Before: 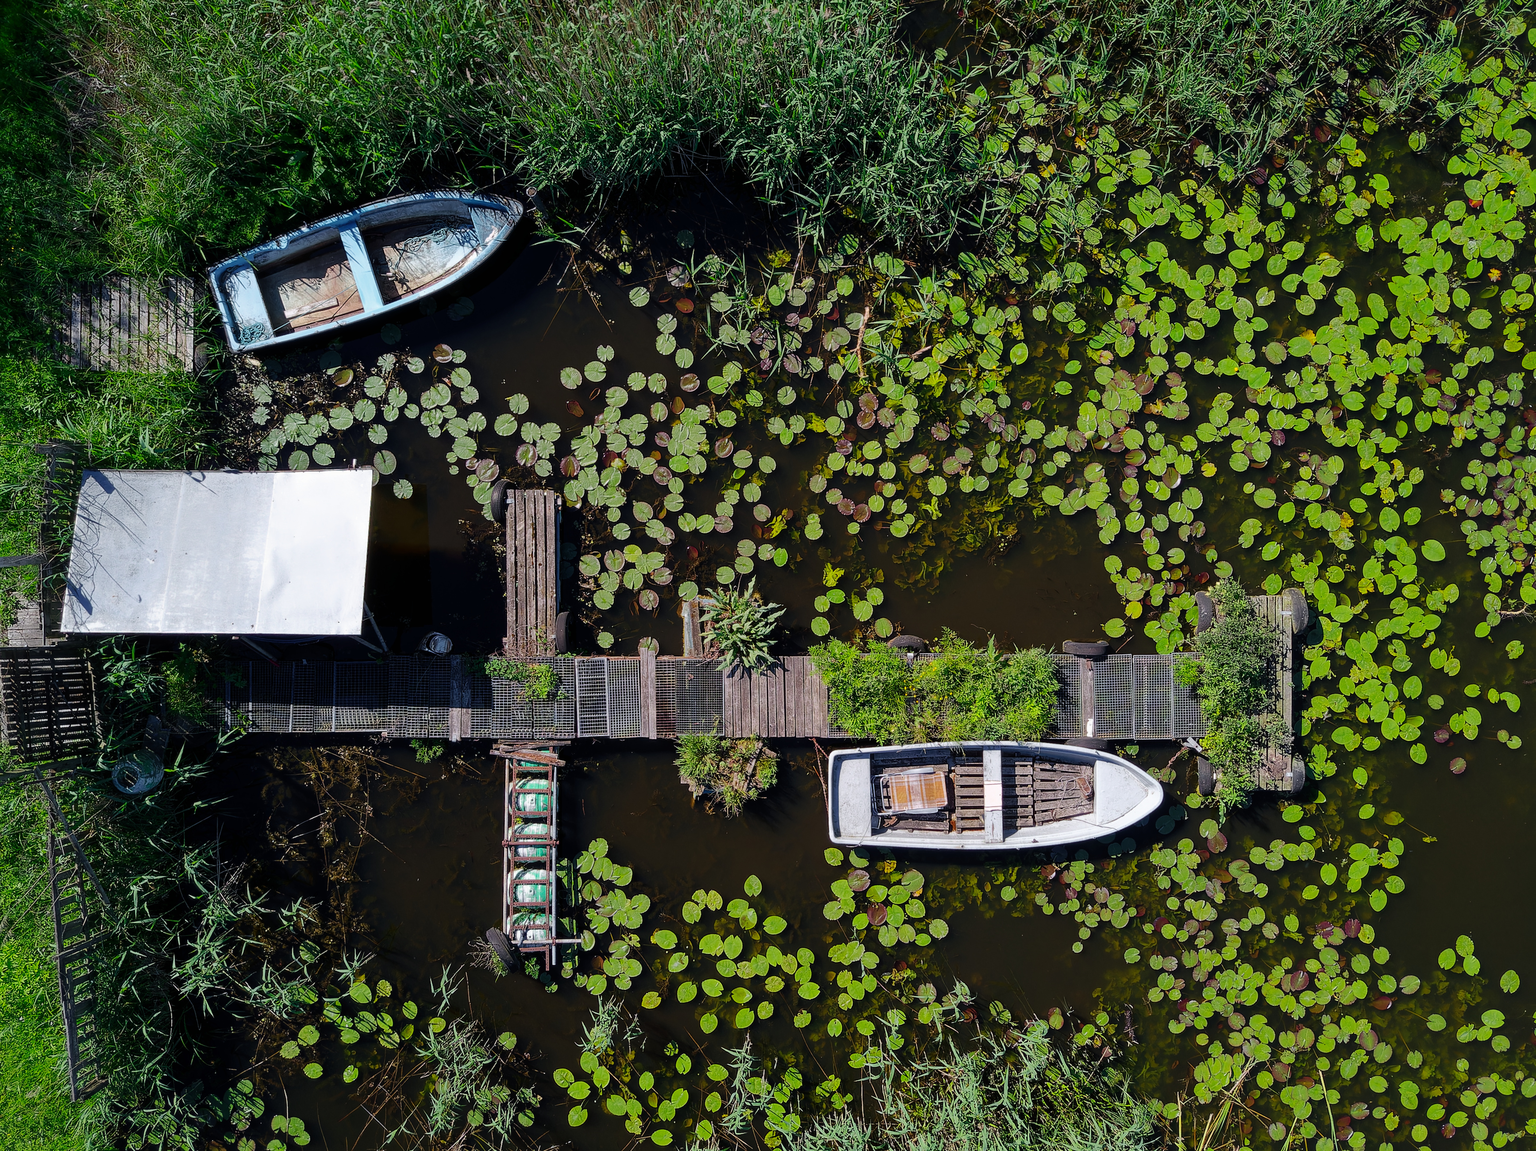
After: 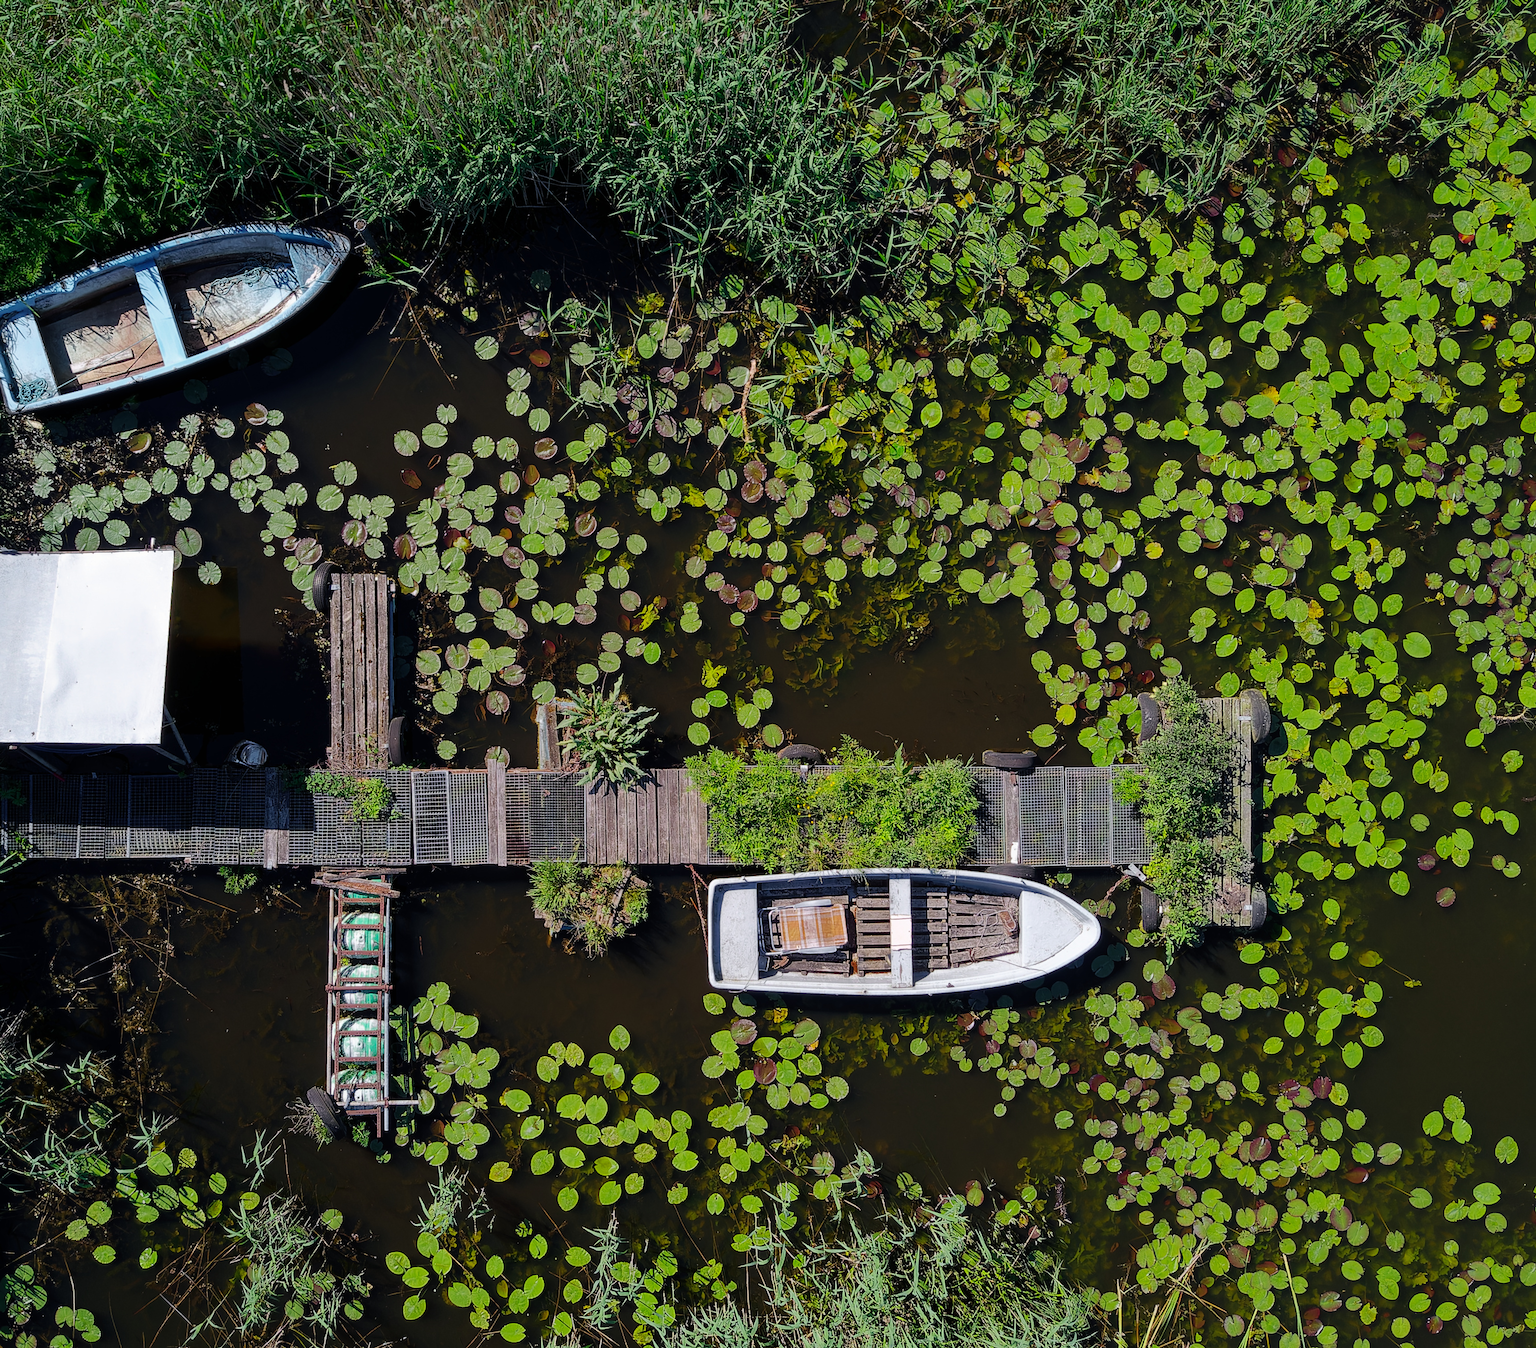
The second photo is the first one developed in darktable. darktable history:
crop and rotate: left 14.664%
